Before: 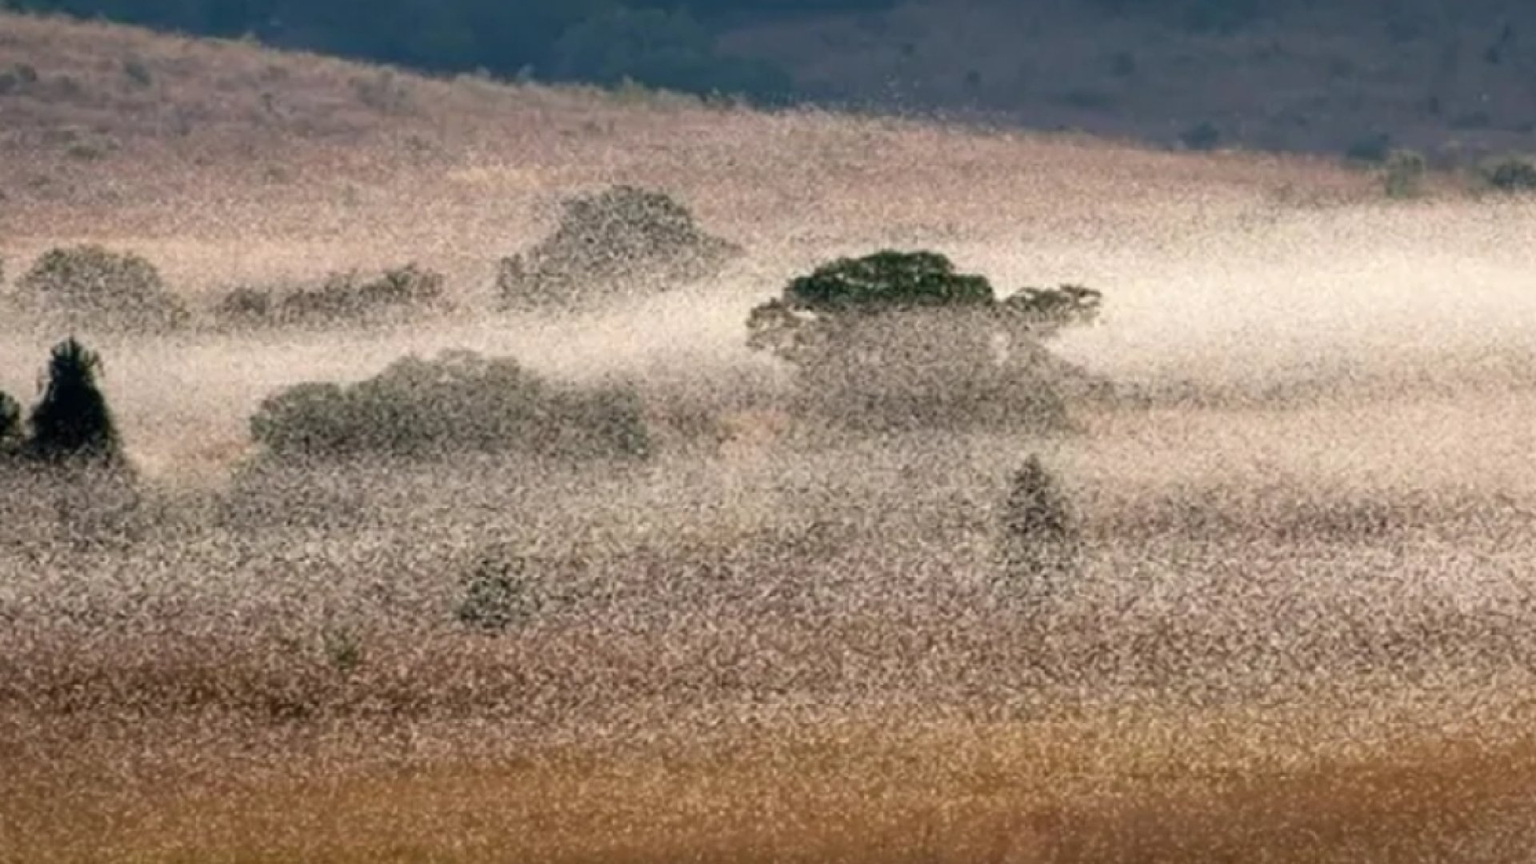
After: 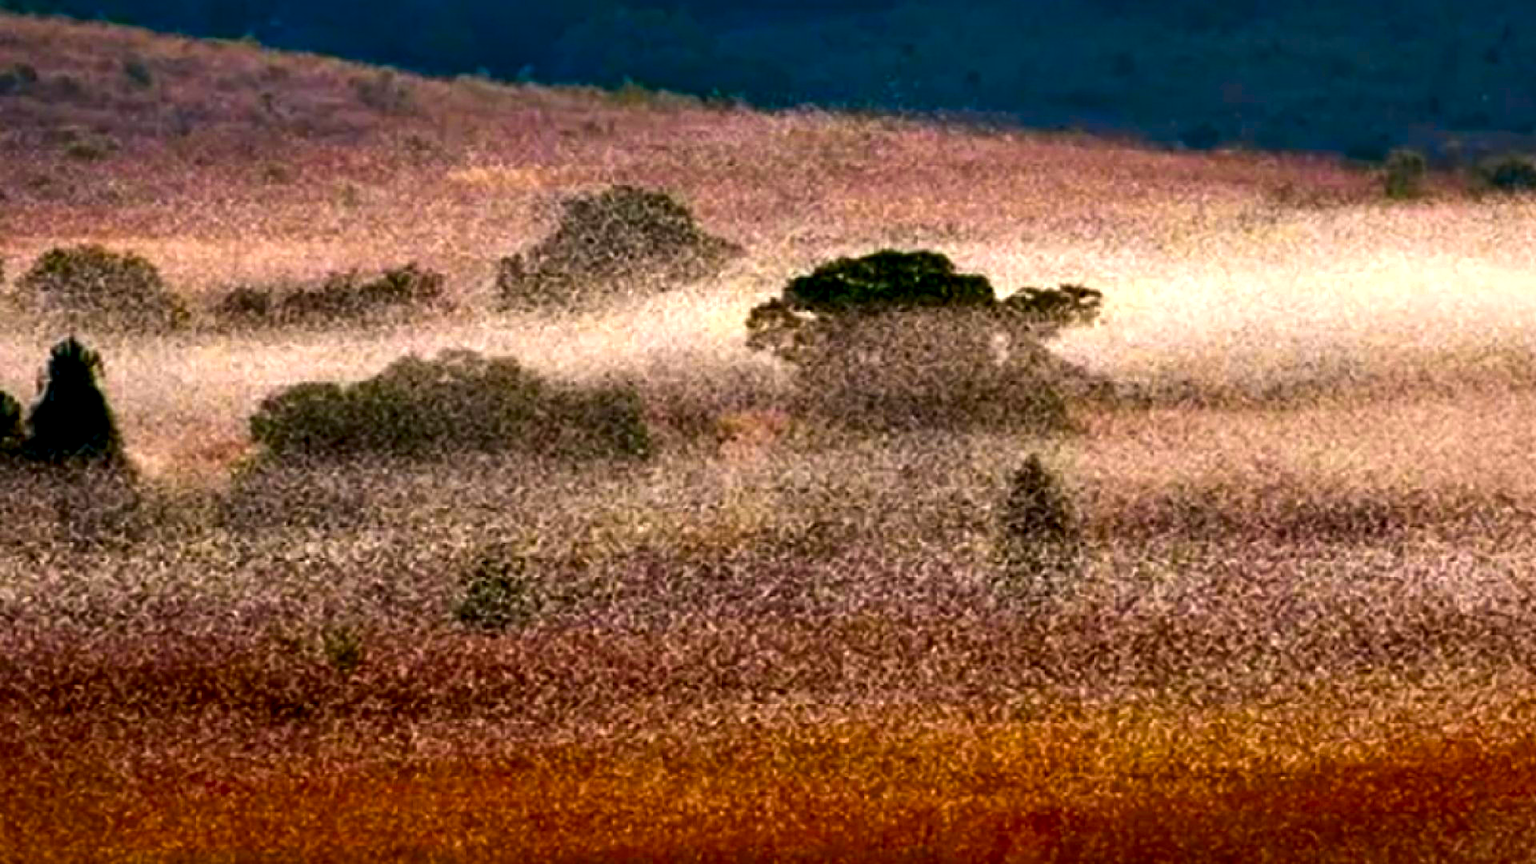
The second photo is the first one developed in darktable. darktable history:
contrast brightness saturation: brightness -0.255, saturation 0.201
color balance rgb: linear chroma grading › global chroma 33.076%, perceptual saturation grading › global saturation 42.01%, hue shift -13.37°
contrast equalizer: y [[0.6 ×6], [0.55 ×6], [0 ×6], [0 ×6], [0 ×6]]
